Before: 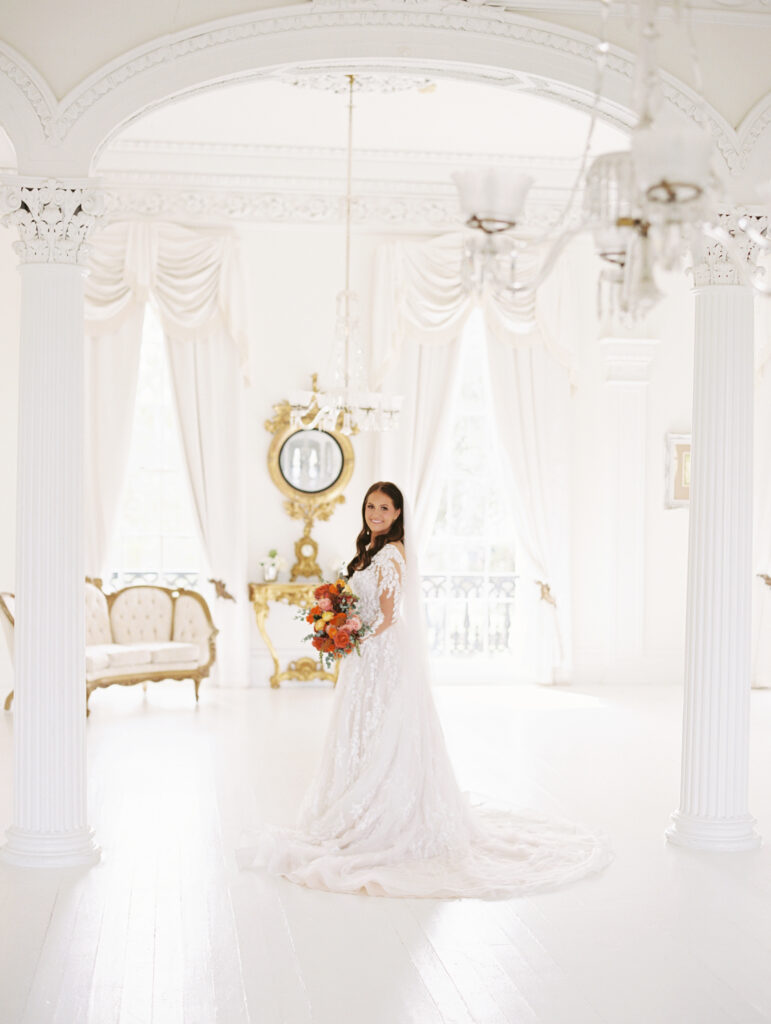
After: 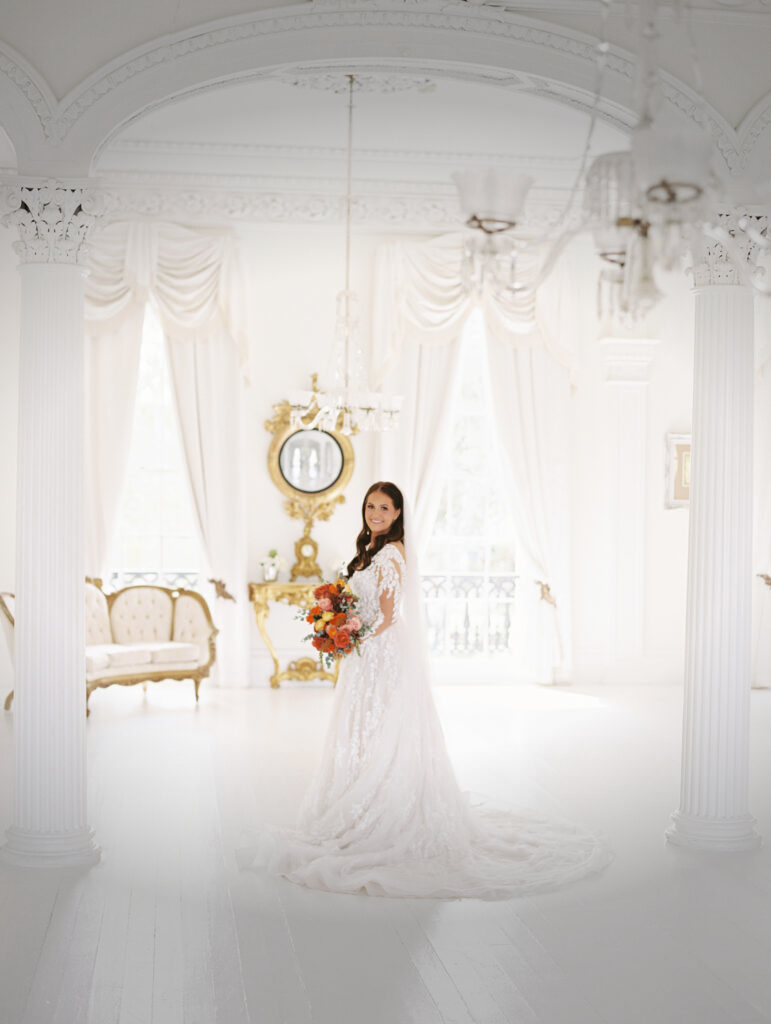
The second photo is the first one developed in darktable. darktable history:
local contrast: mode bilateral grid, contrast 14, coarseness 35, detail 104%, midtone range 0.2
vignetting: fall-off start 70.93%, width/height ratio 1.334
